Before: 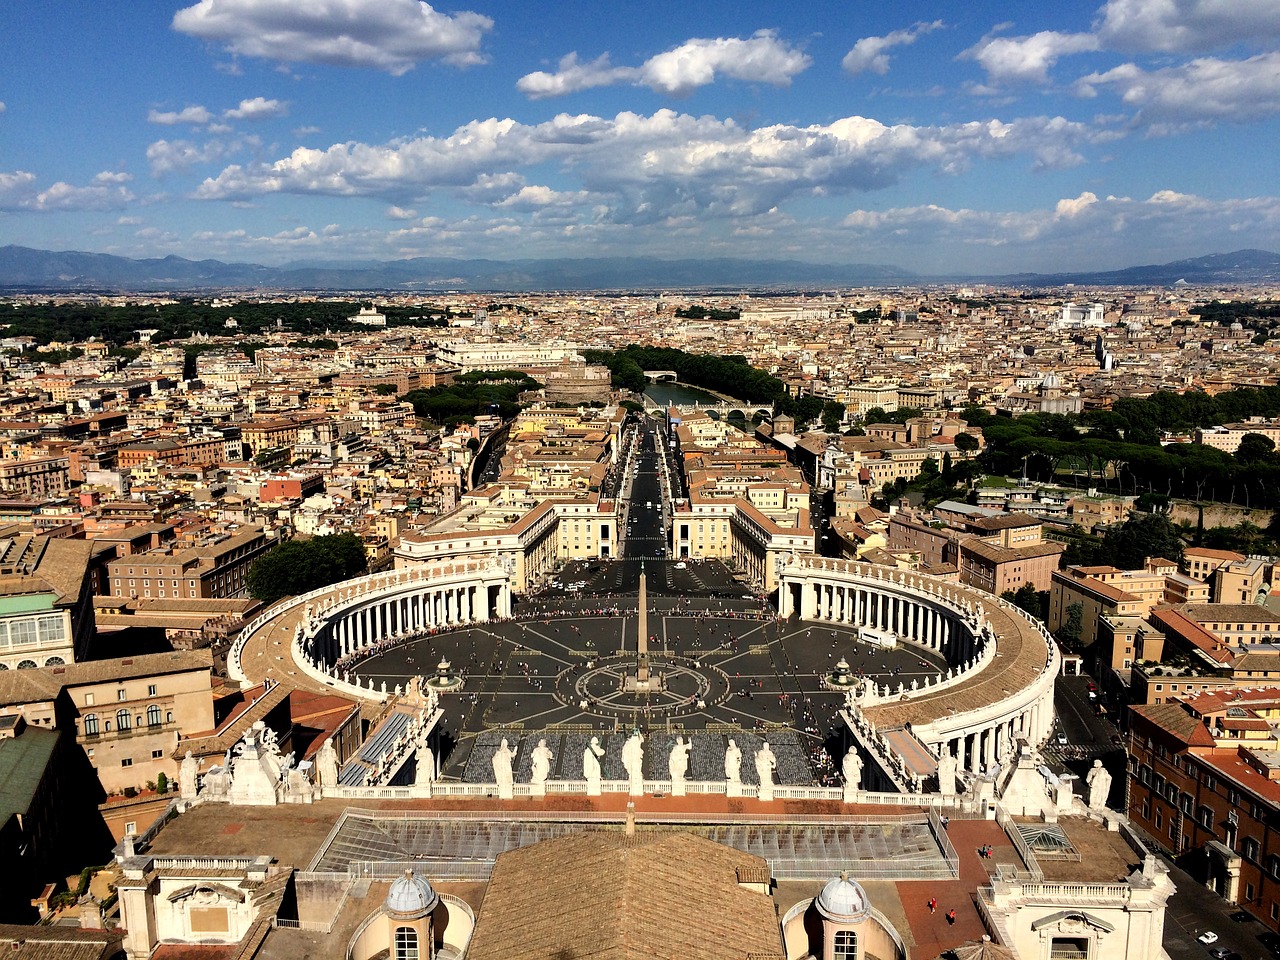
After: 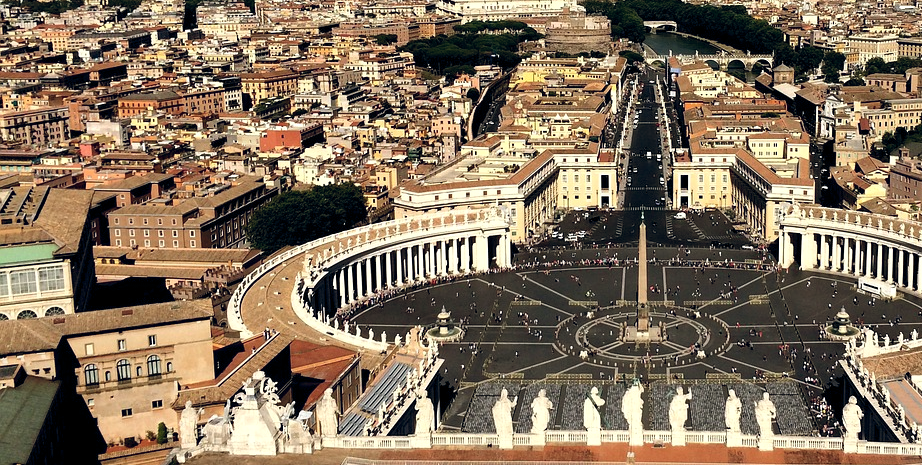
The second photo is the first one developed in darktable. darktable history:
color balance rgb: shadows lift › chroma 3.88%, shadows lift › hue 88.52°, power › hue 214.65°, global offset › chroma 0.1%, global offset › hue 252.4°, contrast 4.45%
crop: top 36.498%, right 27.964%, bottom 14.995%
